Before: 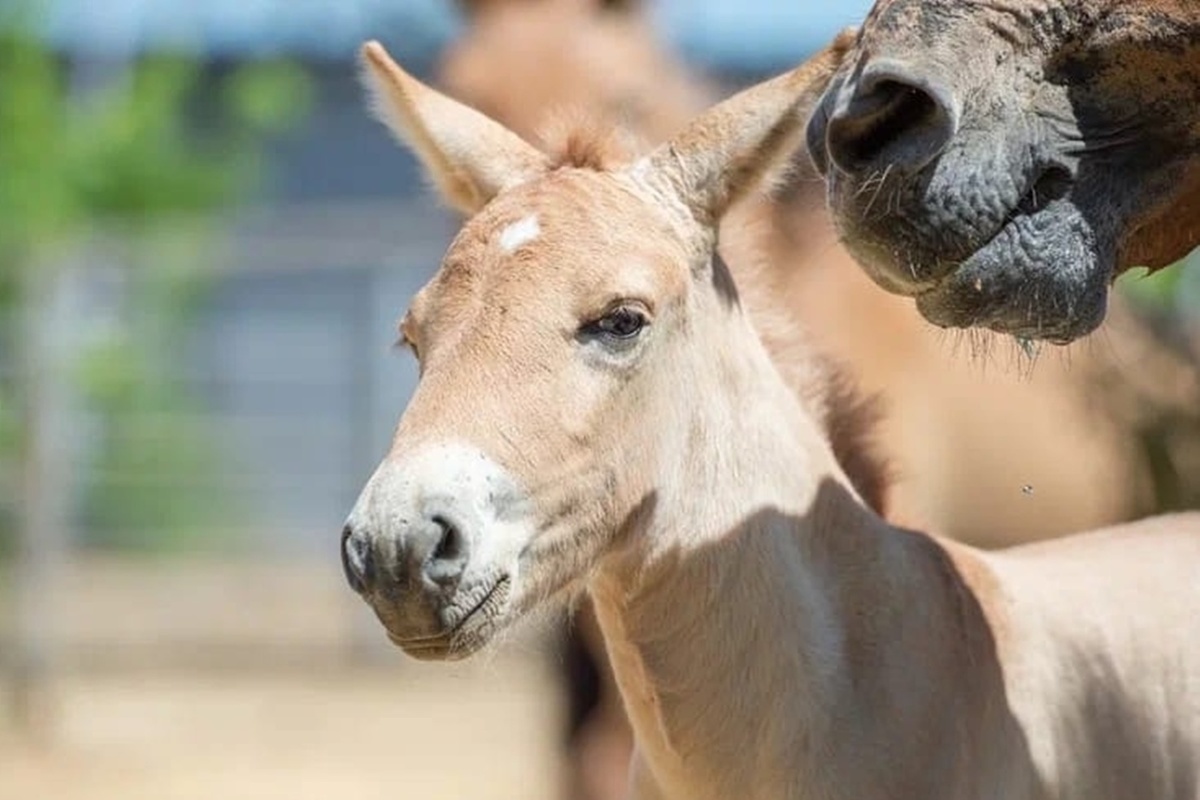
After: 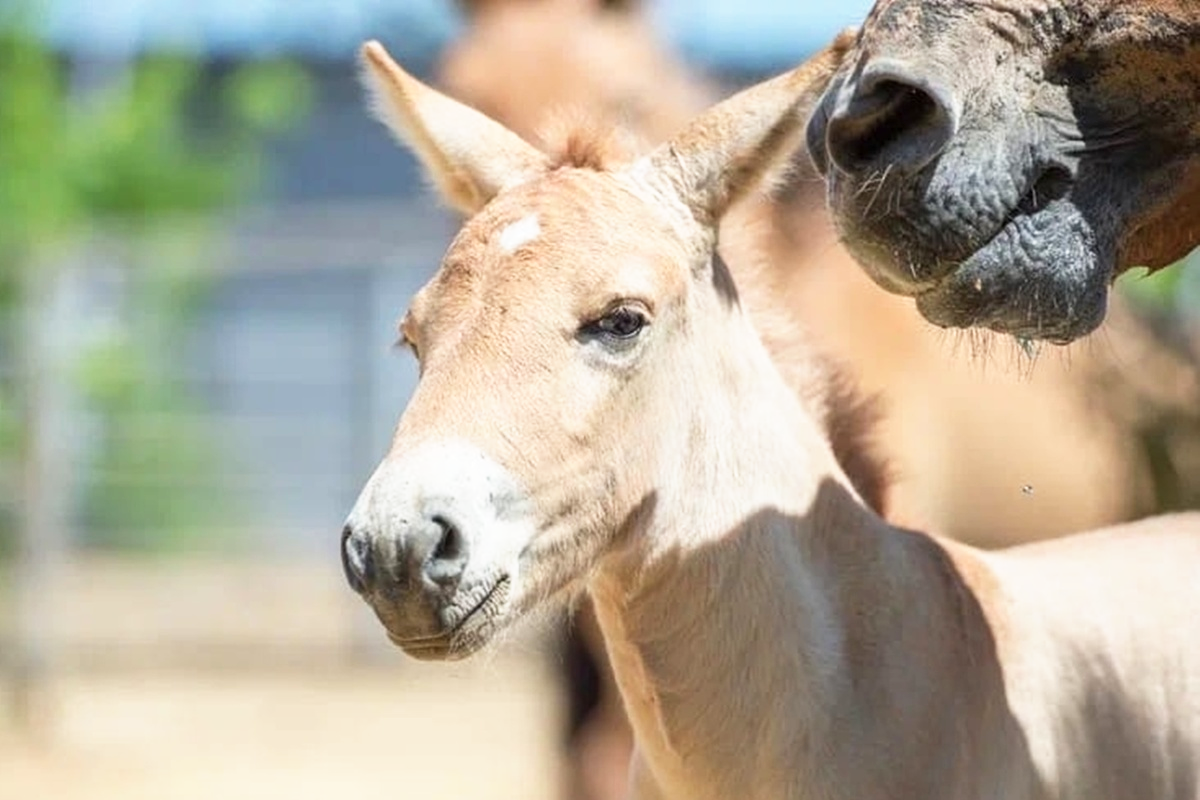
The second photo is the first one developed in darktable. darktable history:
tone equalizer: on, module defaults
base curve: curves: ch0 [(0, 0) (0.688, 0.865) (1, 1)], preserve colors none
